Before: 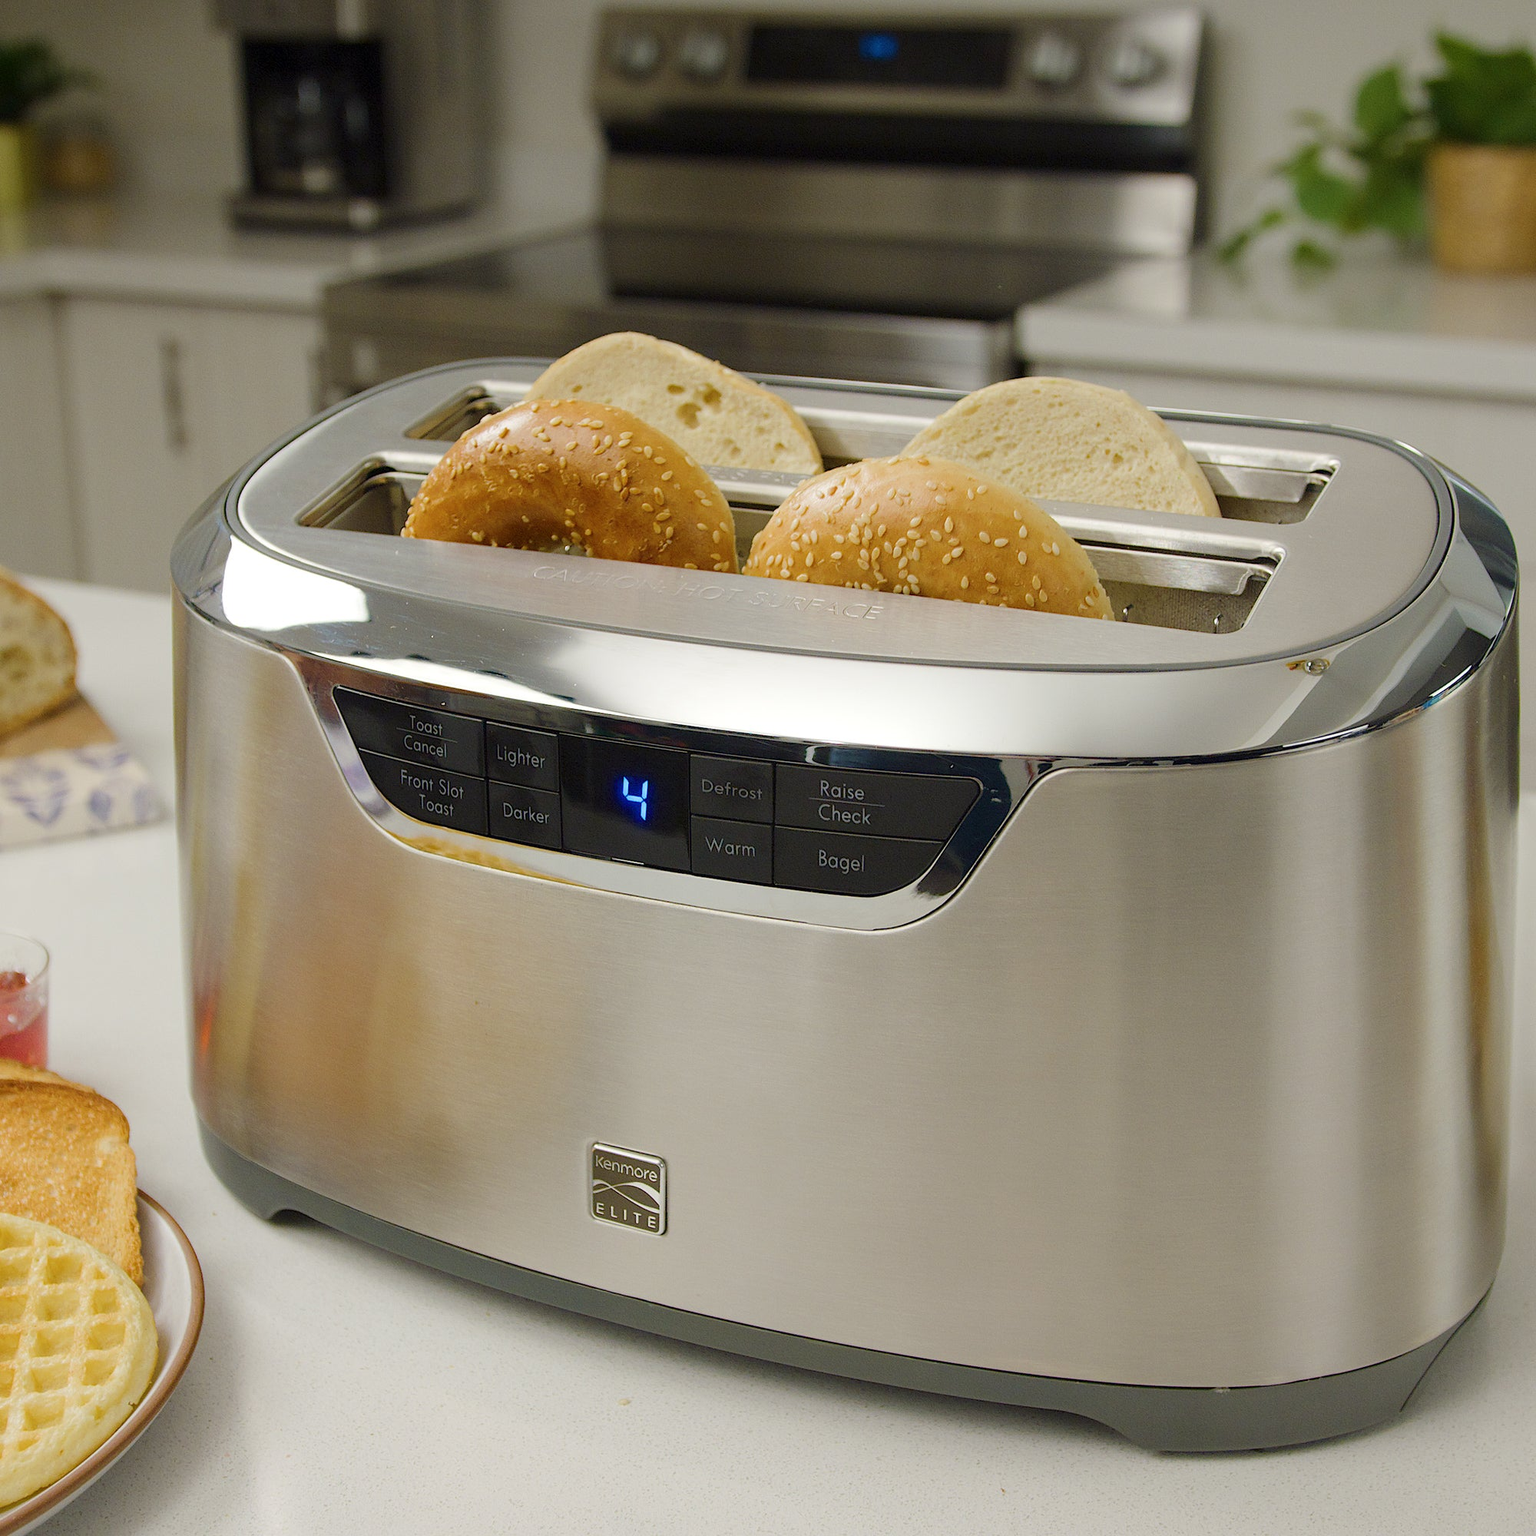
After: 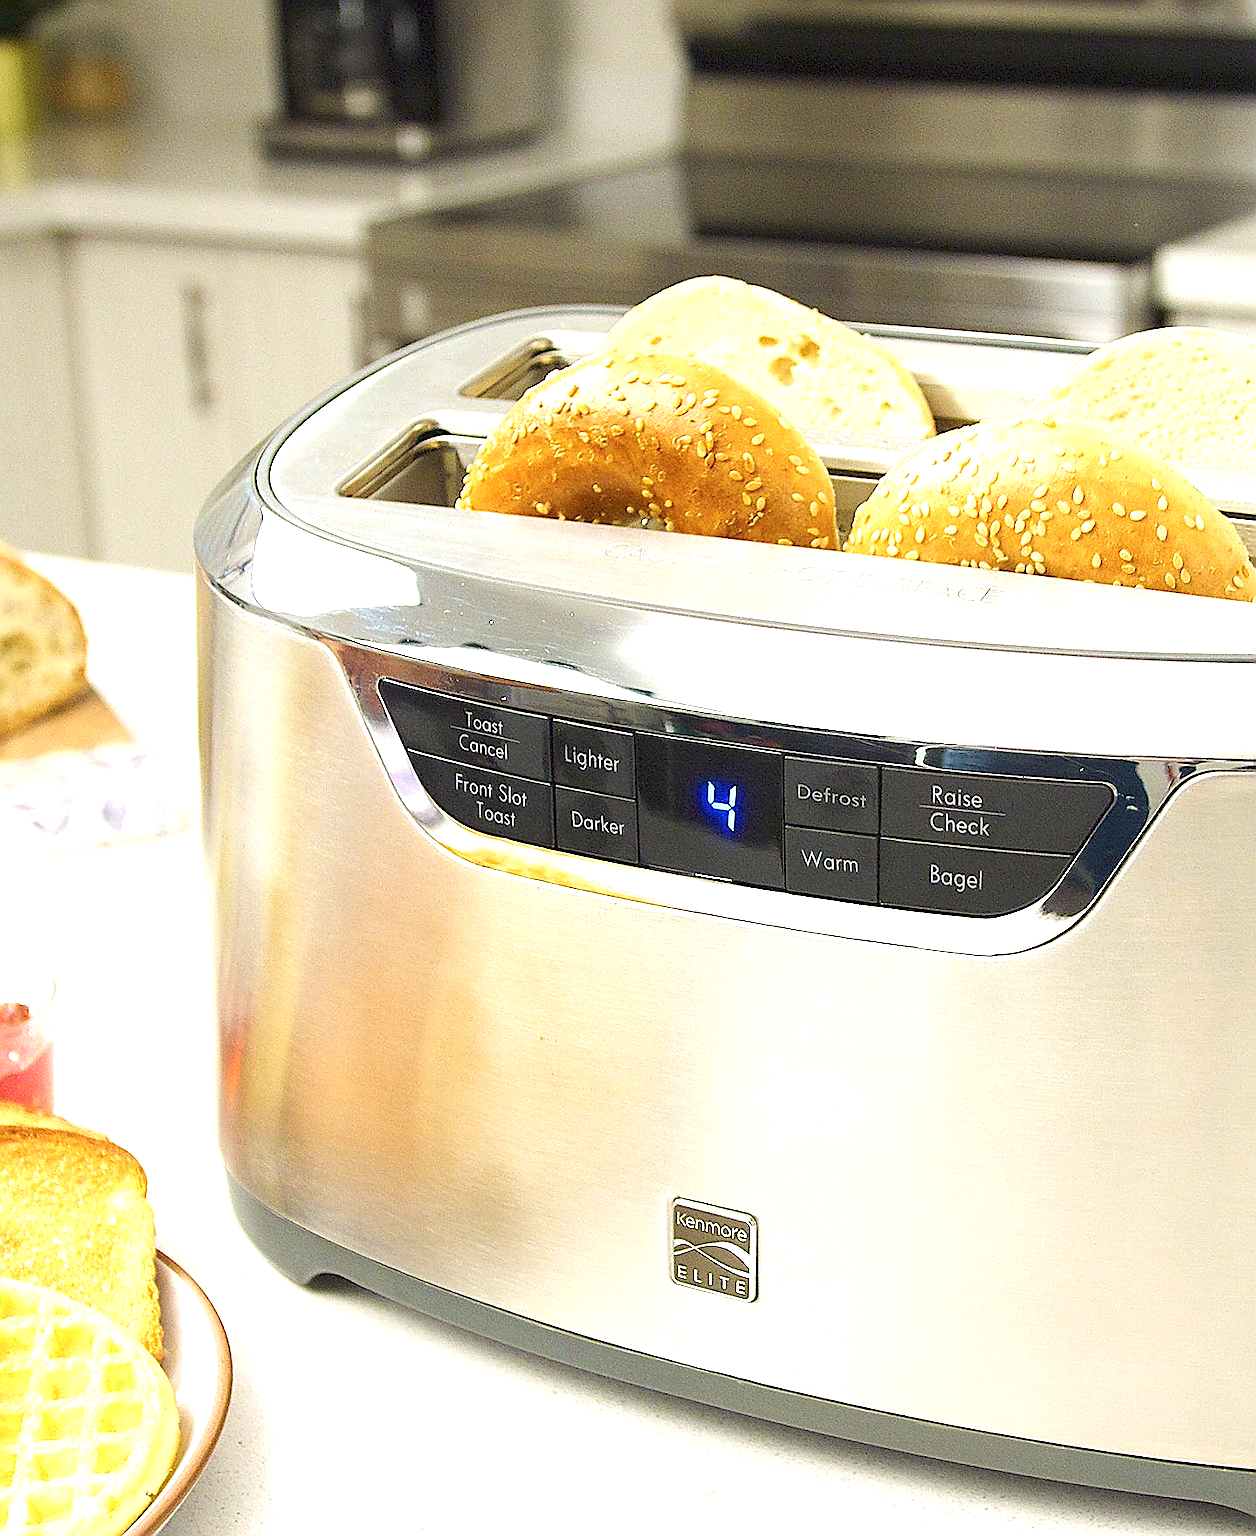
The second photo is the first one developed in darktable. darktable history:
sharpen: radius 1.4, amount 1.25, threshold 0.7
exposure: black level correction 0, exposure 1.5 EV, compensate exposure bias true, compensate highlight preservation false
crop: top 5.803%, right 27.864%, bottom 5.804%
